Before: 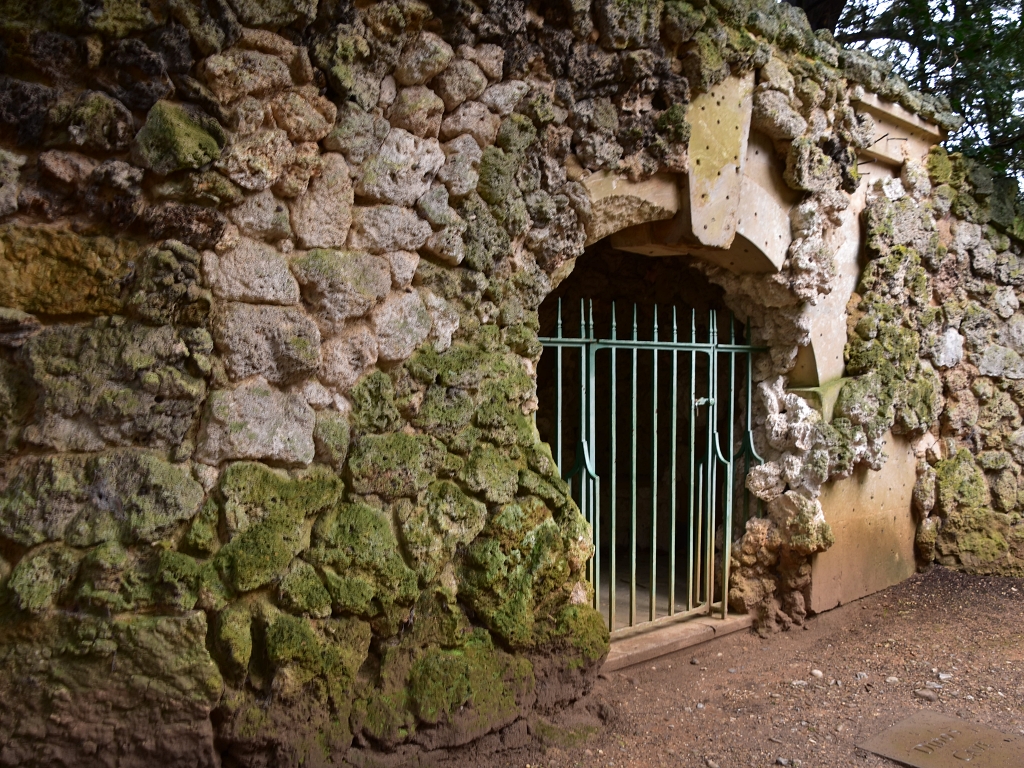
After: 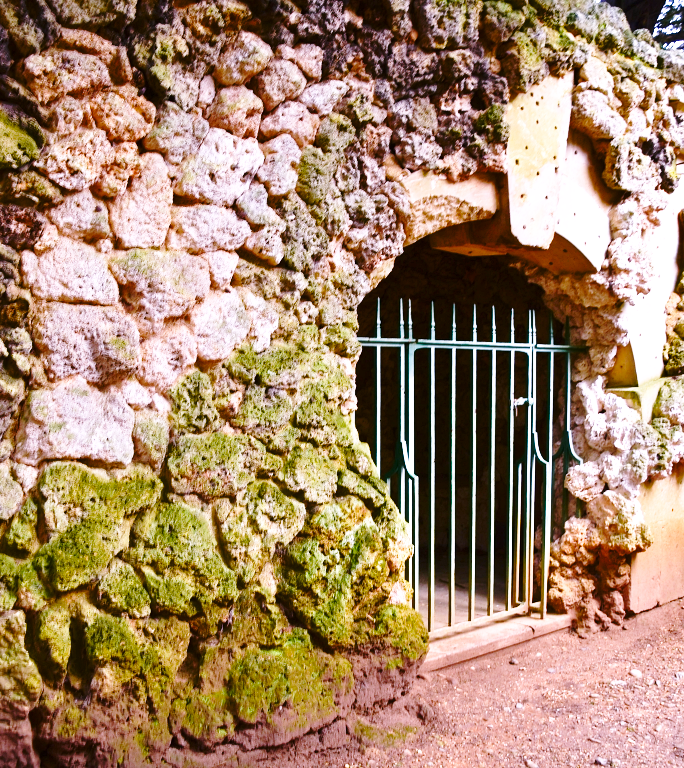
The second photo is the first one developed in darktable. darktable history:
base curve: curves: ch0 [(0, 0) (0.036, 0.037) (0.121, 0.228) (0.46, 0.76) (0.859, 0.983) (1, 1)], preserve colors none
color balance rgb: perceptual saturation grading › global saturation 20%, perceptual saturation grading › highlights -25%, perceptual saturation grading › shadows 50%
crop and rotate: left 17.732%, right 15.423%
white balance: red 1.042, blue 1.17
exposure: black level correction 0, exposure 0.7 EV, compensate exposure bias true, compensate highlight preservation false
